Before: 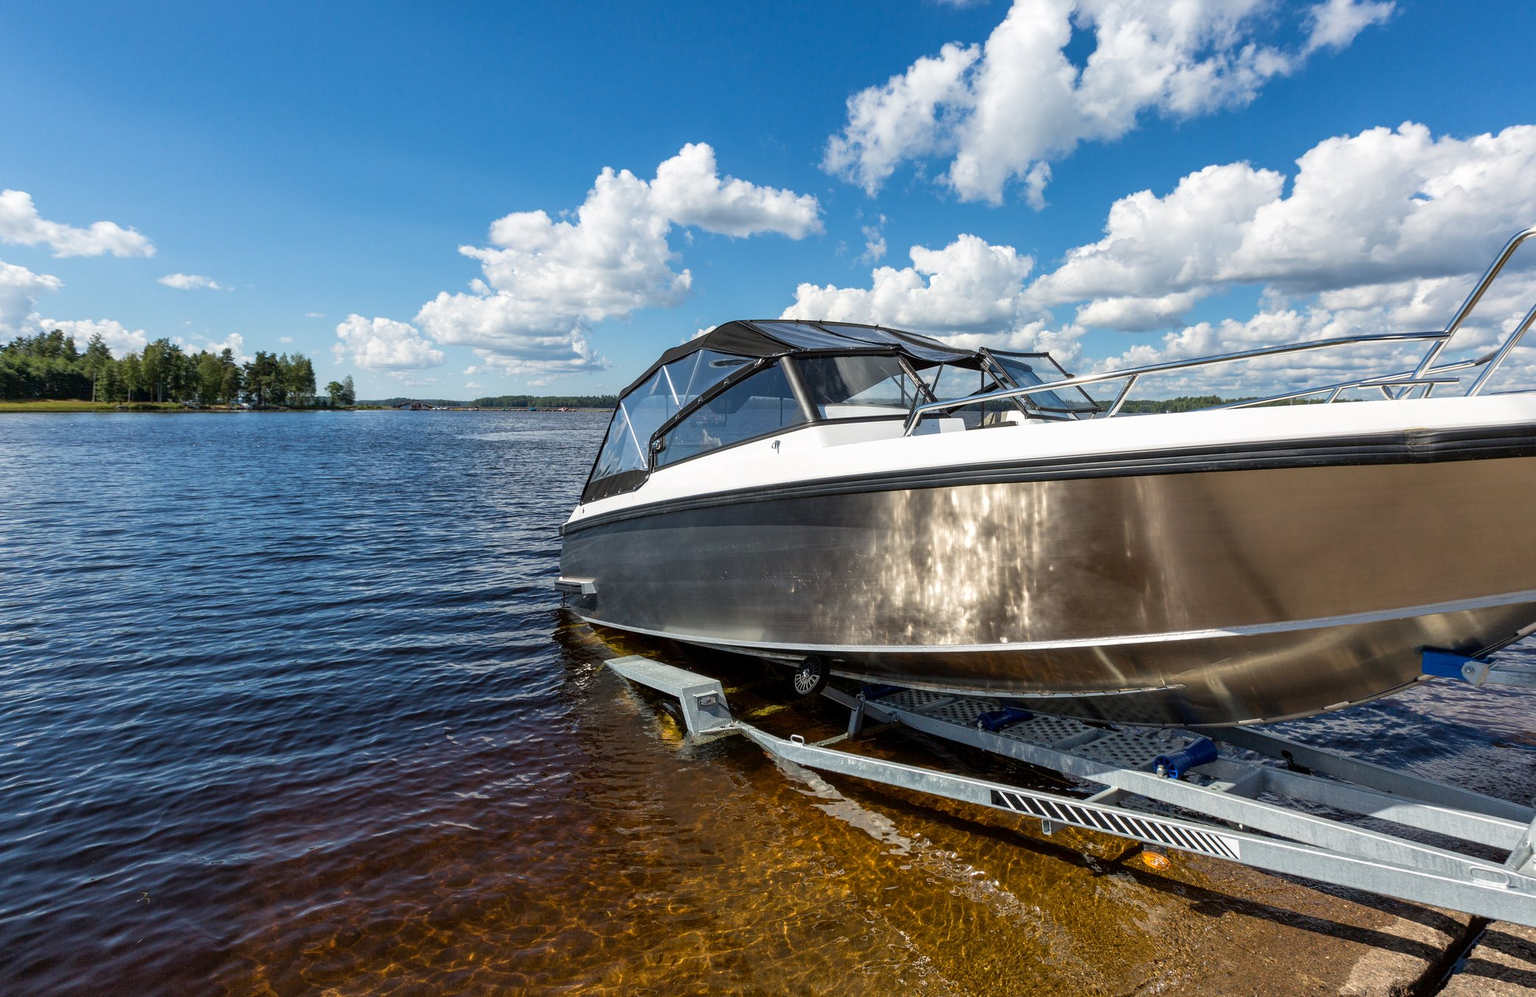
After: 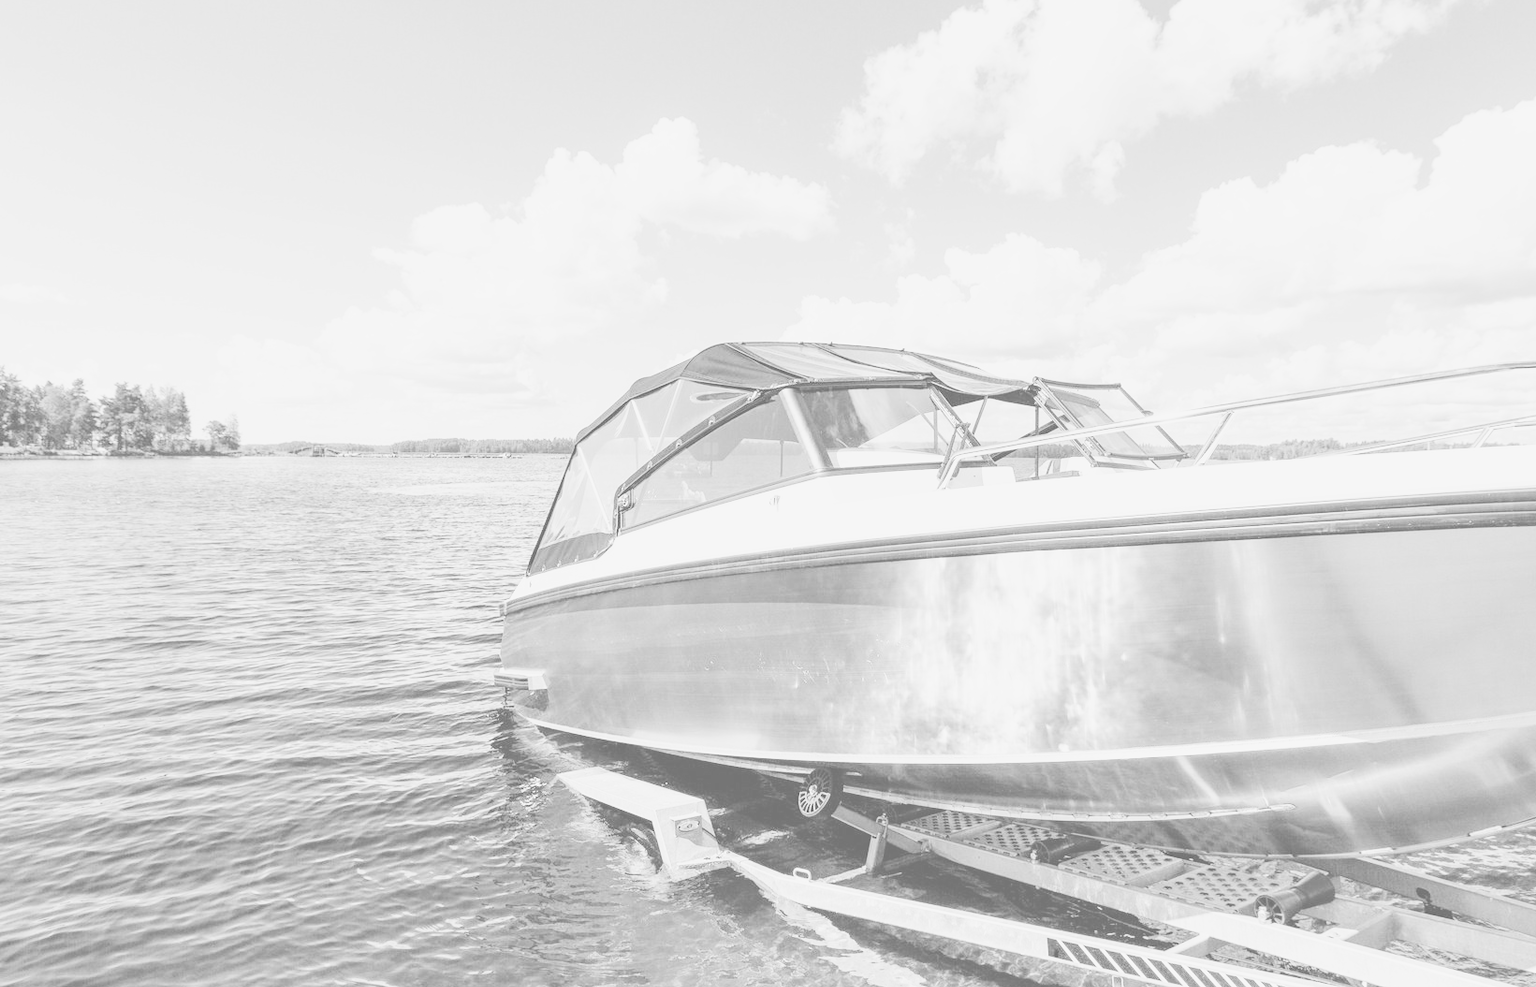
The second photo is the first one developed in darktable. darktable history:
monochrome: on, module defaults
tone equalizer: on, module defaults
crop and rotate: left 10.77%, top 5.1%, right 10.41%, bottom 16.76%
tone curve: curves: ch0 [(0, 0) (0.236, 0.124) (0.373, 0.304) (0.542, 0.593) (0.737, 0.873) (1, 1)]; ch1 [(0, 0) (0.399, 0.328) (0.488, 0.484) (0.598, 0.624) (1, 1)]; ch2 [(0, 0) (0.448, 0.405) (0.523, 0.511) (0.592, 0.59) (1, 1)], color space Lab, independent channels, preserve colors none
base curve: curves: ch0 [(0, 0) (0.088, 0.125) (0.176, 0.251) (0.354, 0.501) (0.613, 0.749) (1, 0.877)], preserve colors none
contrast brightness saturation: contrast -0.32, brightness 0.75, saturation -0.78
